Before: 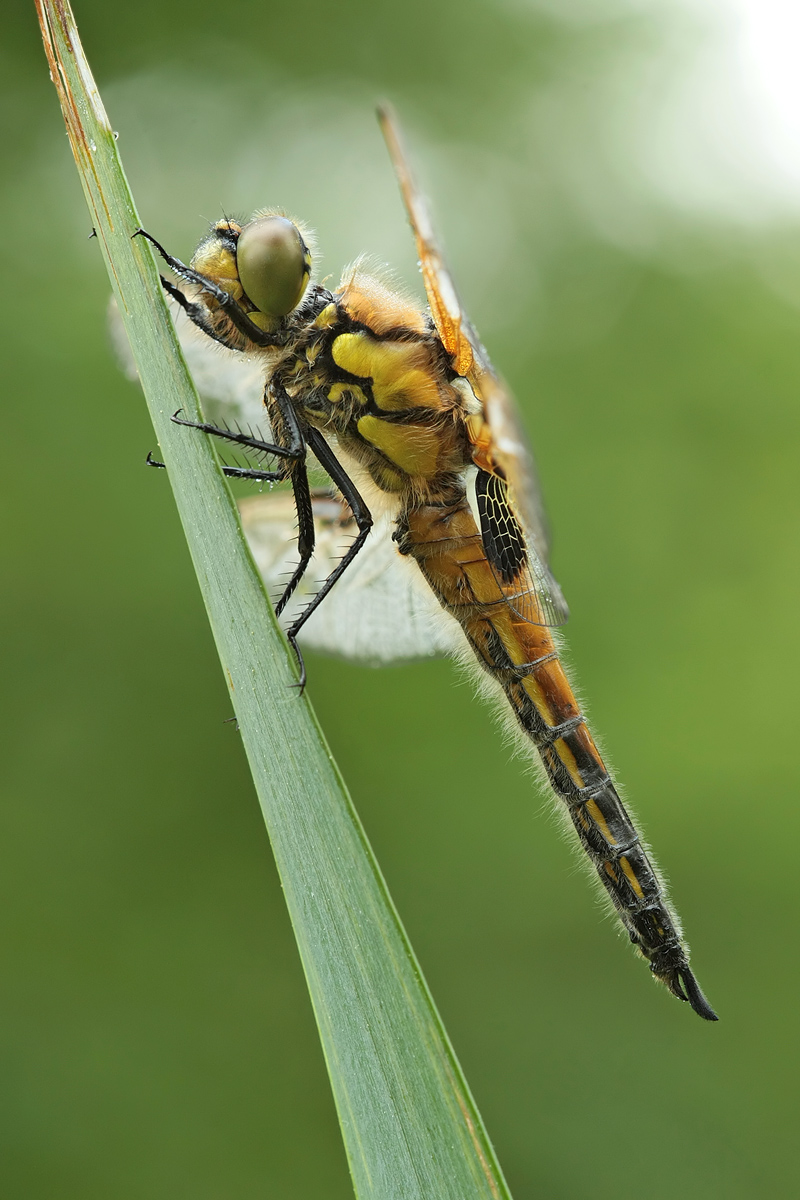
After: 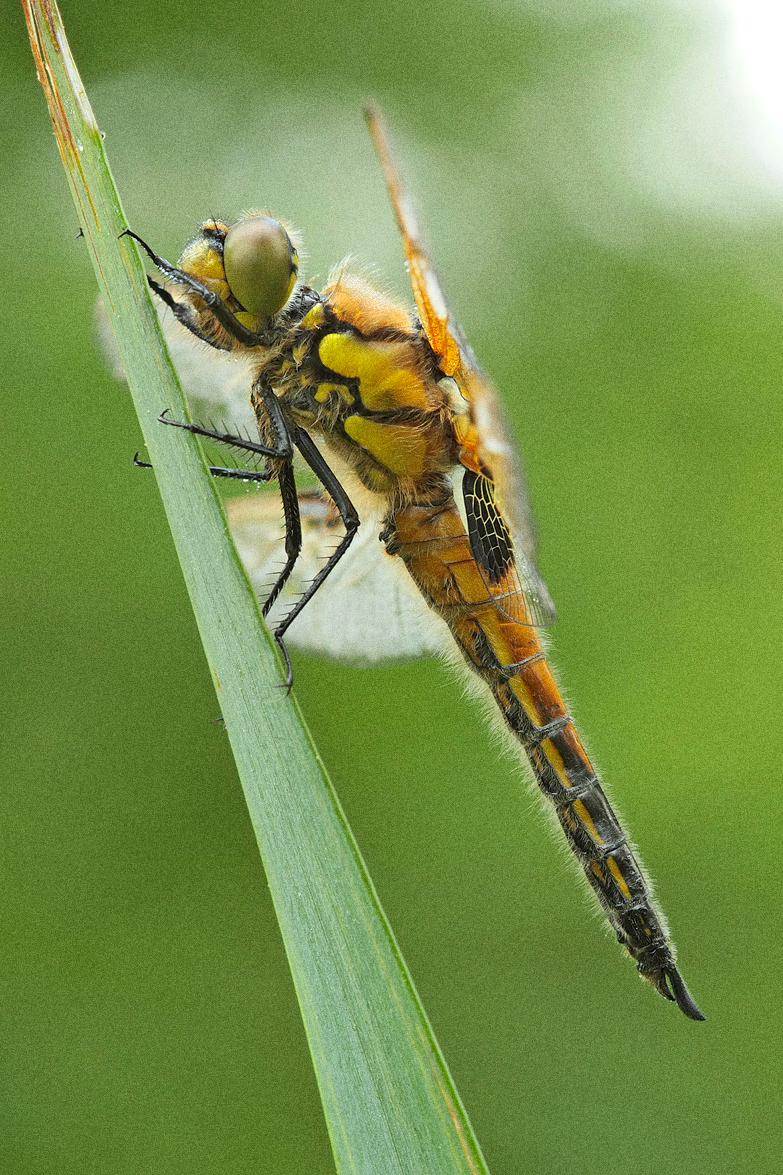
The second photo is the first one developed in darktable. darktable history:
contrast brightness saturation: contrast 0.07, brightness 0.08, saturation 0.18
shadows and highlights: on, module defaults
crop: left 1.743%, right 0.268%, bottom 2.011%
grain: coarseness 11.82 ISO, strength 36.67%, mid-tones bias 74.17%
exposure: black level correction 0.001, compensate highlight preservation false
